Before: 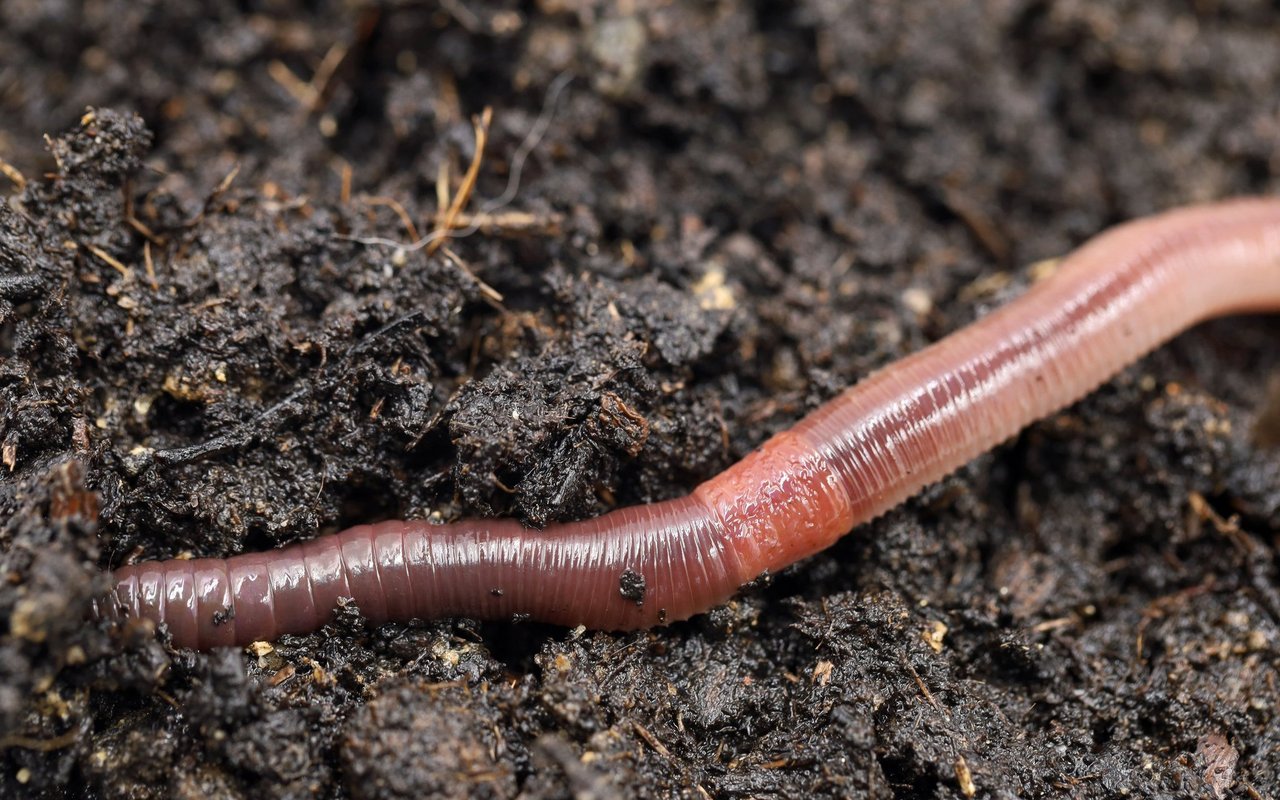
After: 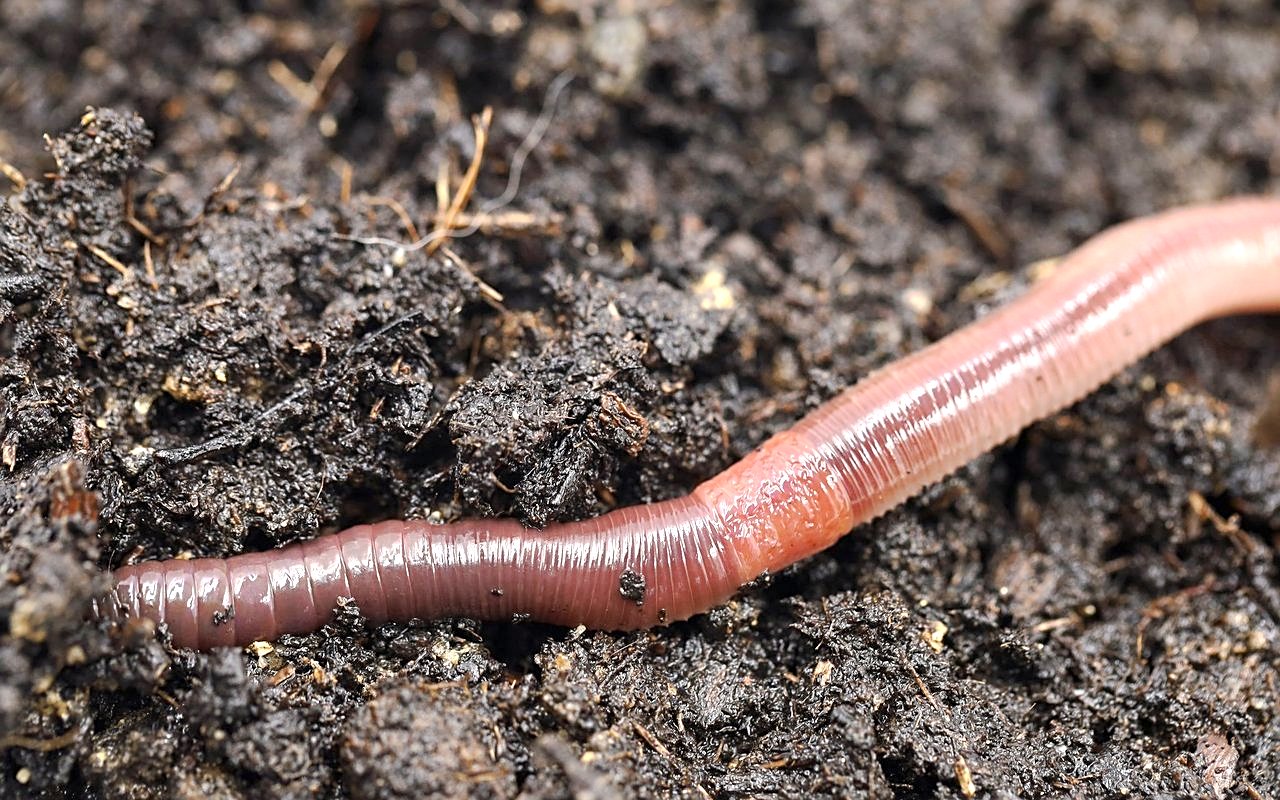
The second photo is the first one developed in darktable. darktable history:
exposure: black level correction 0, exposure 0.704 EV, compensate highlight preservation false
base curve: curves: ch0 [(0, 0) (0.262, 0.32) (0.722, 0.705) (1, 1)], preserve colors none
sharpen: on, module defaults
tone curve: curves: ch0 [(0, 0) (0.003, 0.003) (0.011, 0.011) (0.025, 0.025) (0.044, 0.044) (0.069, 0.069) (0.1, 0.099) (0.136, 0.135) (0.177, 0.177) (0.224, 0.224) (0.277, 0.276) (0.335, 0.334) (0.399, 0.398) (0.468, 0.467) (0.543, 0.547) (0.623, 0.626) (0.709, 0.712) (0.801, 0.802) (0.898, 0.898) (1, 1)], preserve colors none
